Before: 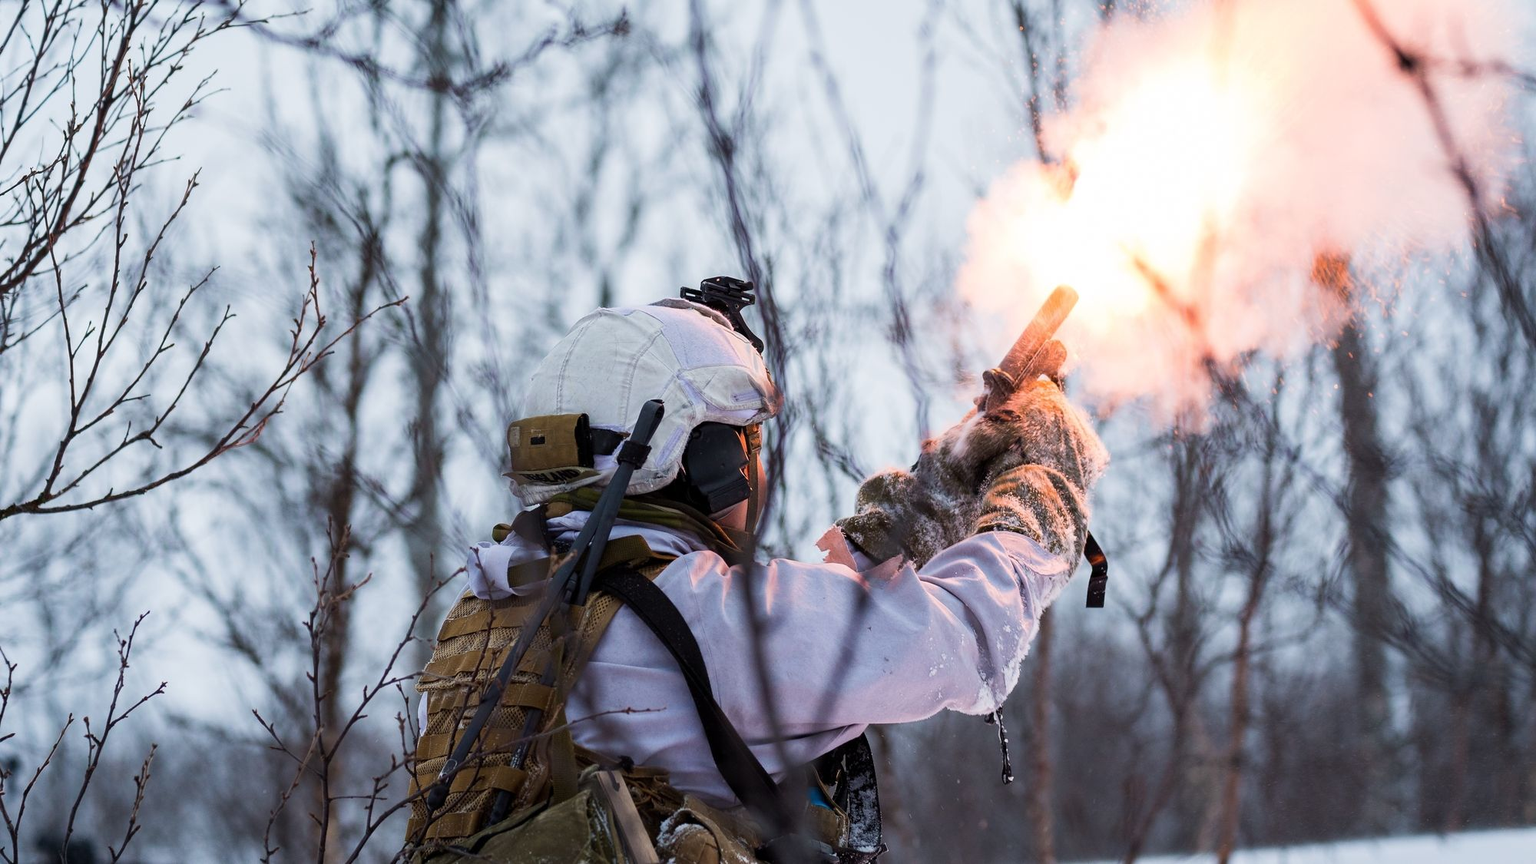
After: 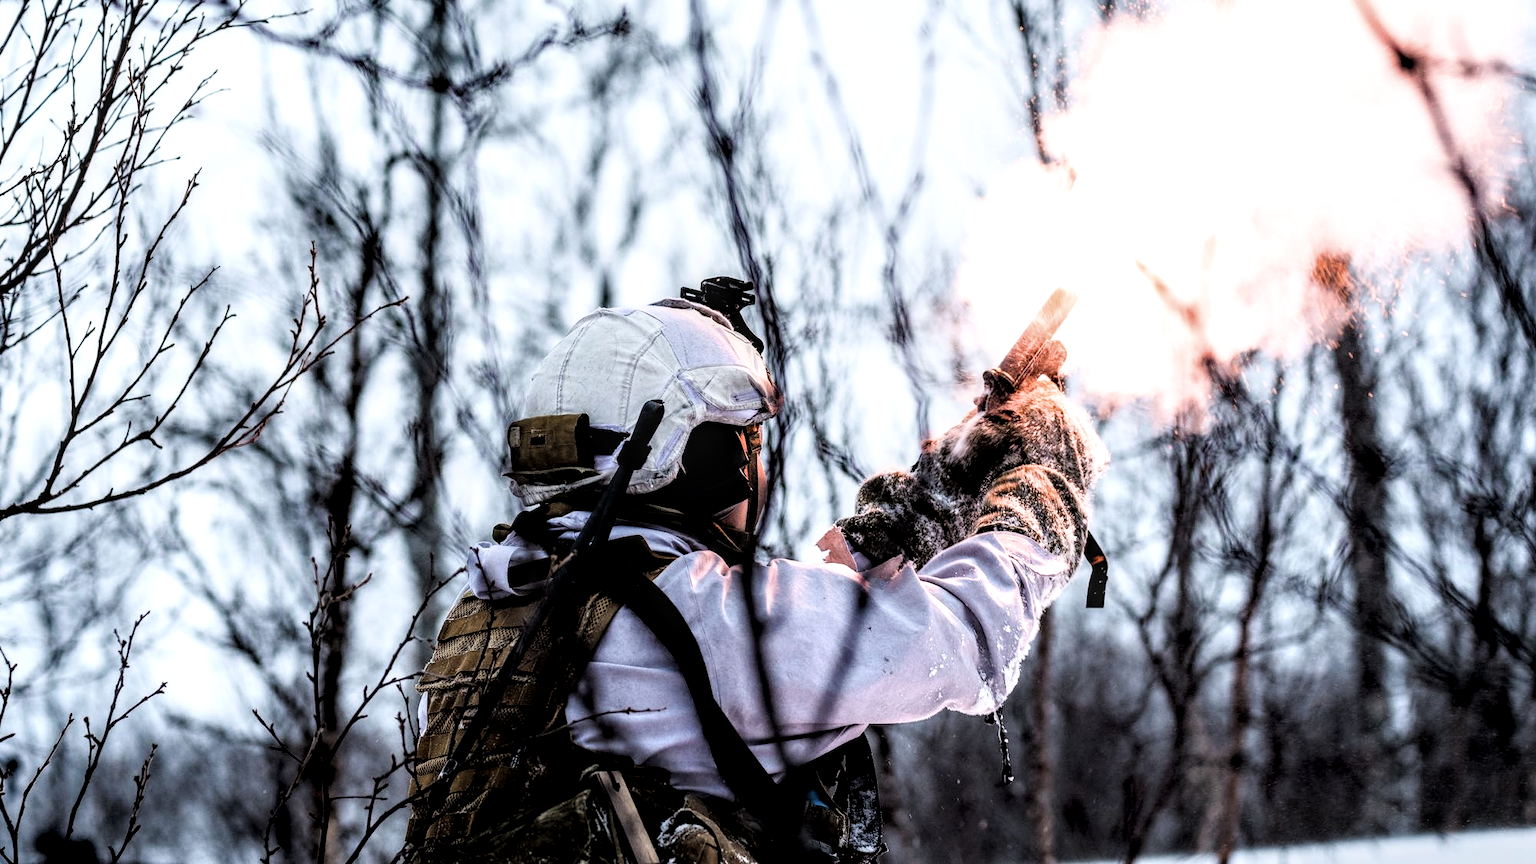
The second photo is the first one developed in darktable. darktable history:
local contrast: detail 150%
filmic rgb: black relative exposure -3.55 EV, white relative exposure 2.25 EV, hardness 3.4, color science v6 (2022)
